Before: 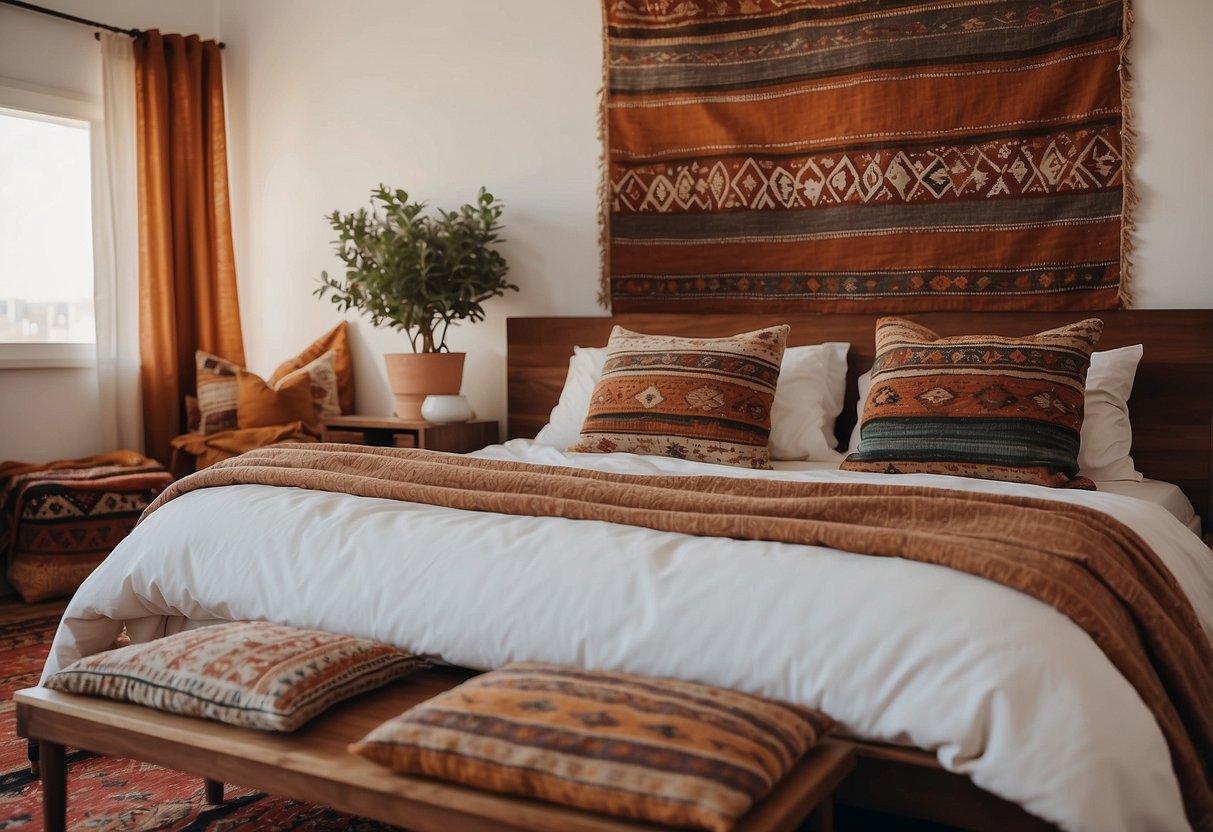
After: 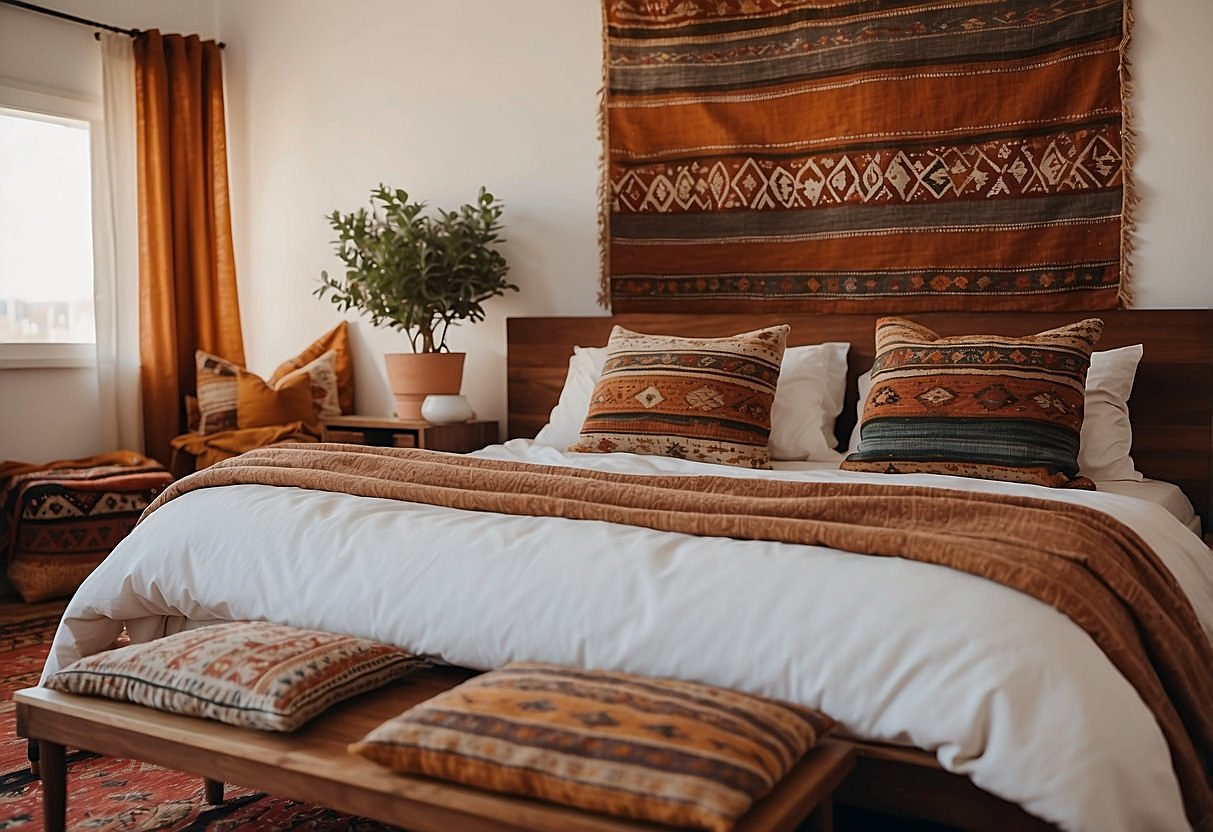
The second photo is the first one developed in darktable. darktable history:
color balance rgb: perceptual saturation grading › global saturation 8.567%
sharpen: on, module defaults
